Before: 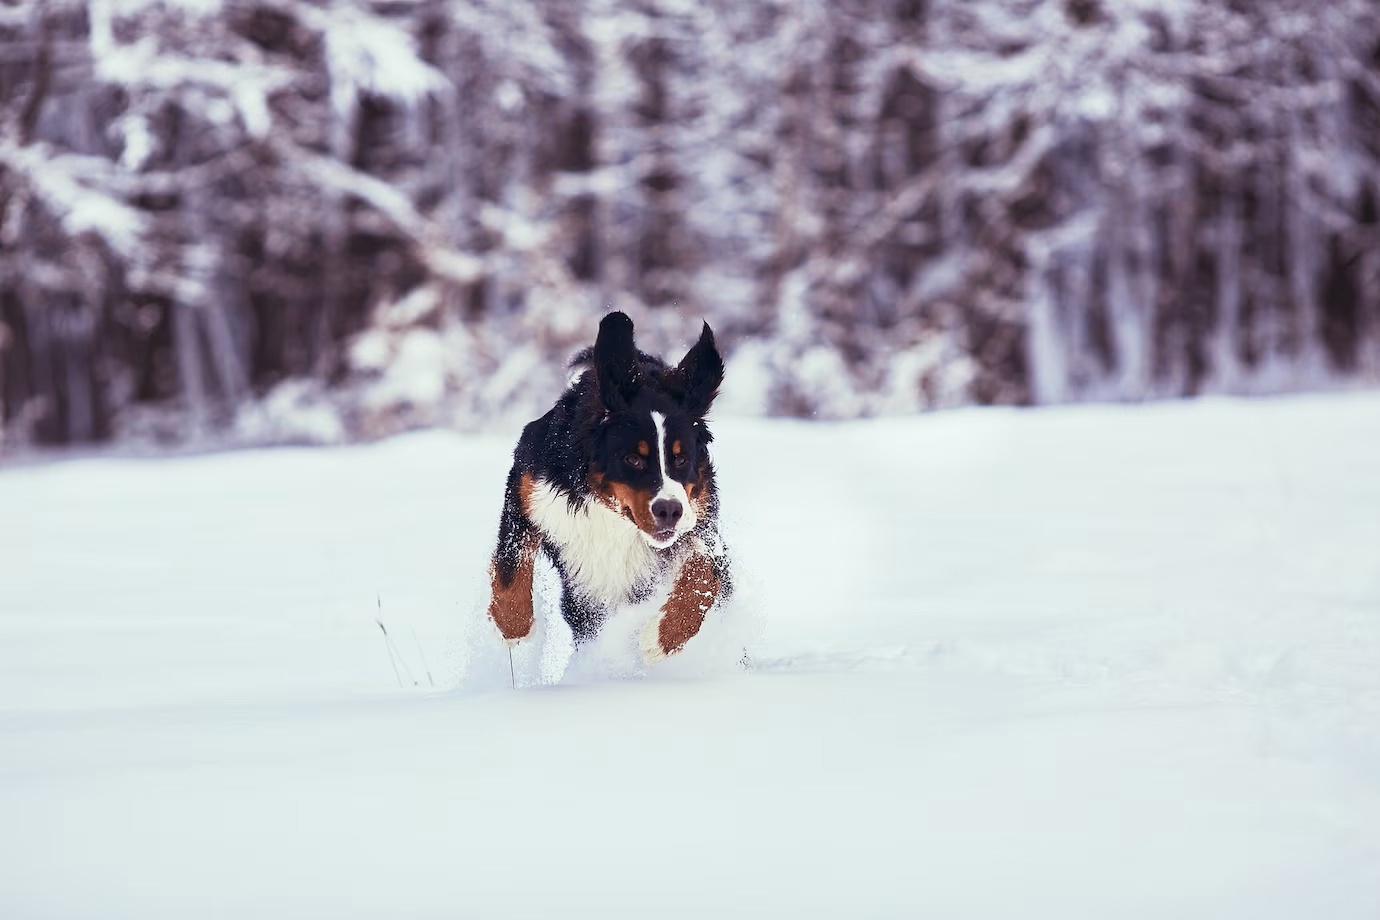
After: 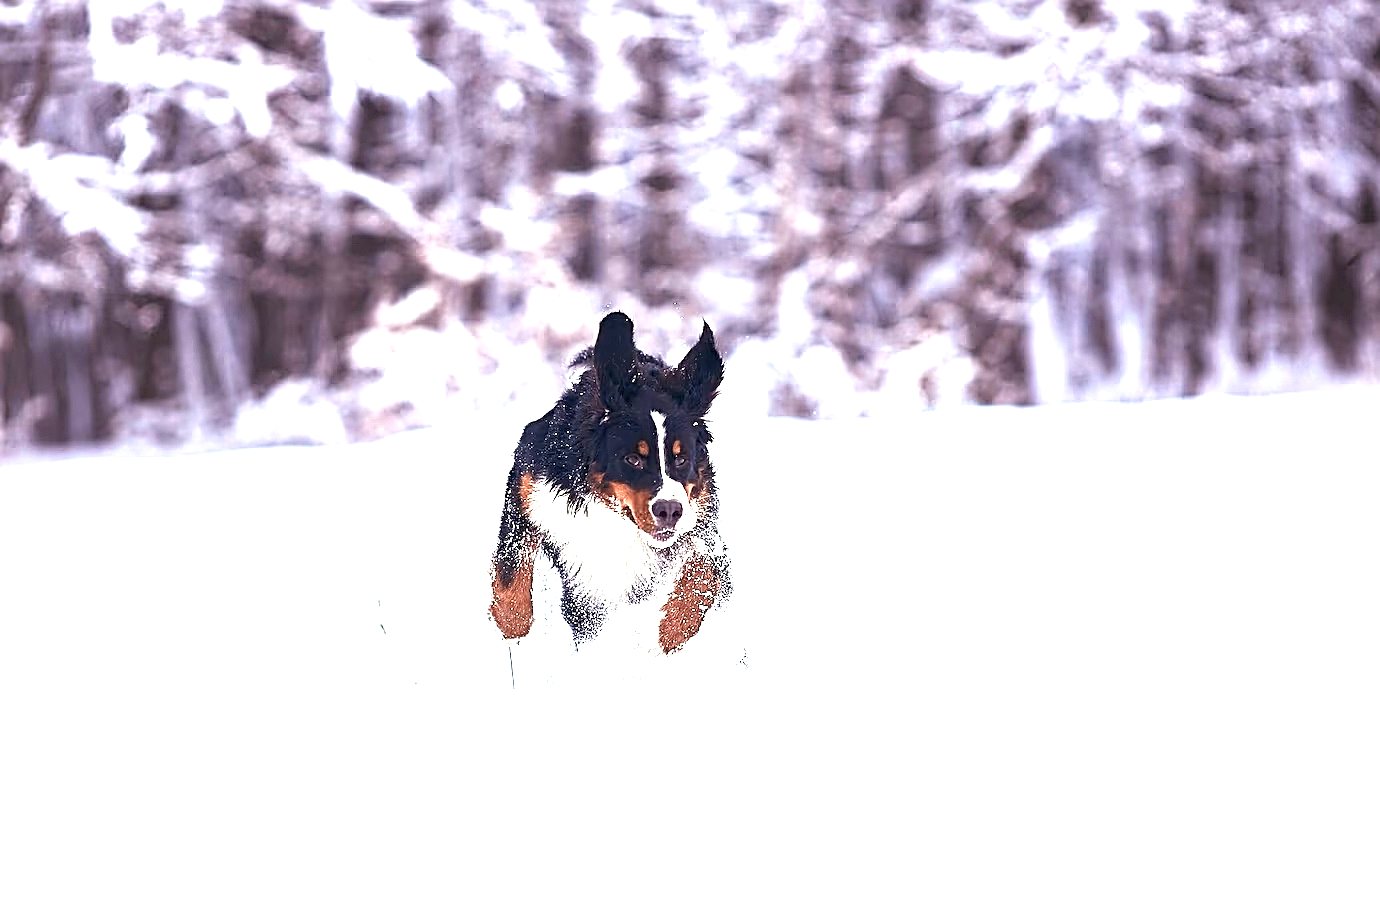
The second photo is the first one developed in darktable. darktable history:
exposure: black level correction 0, exposure 1.2 EV, compensate highlight preservation false
sharpen: amount 1
